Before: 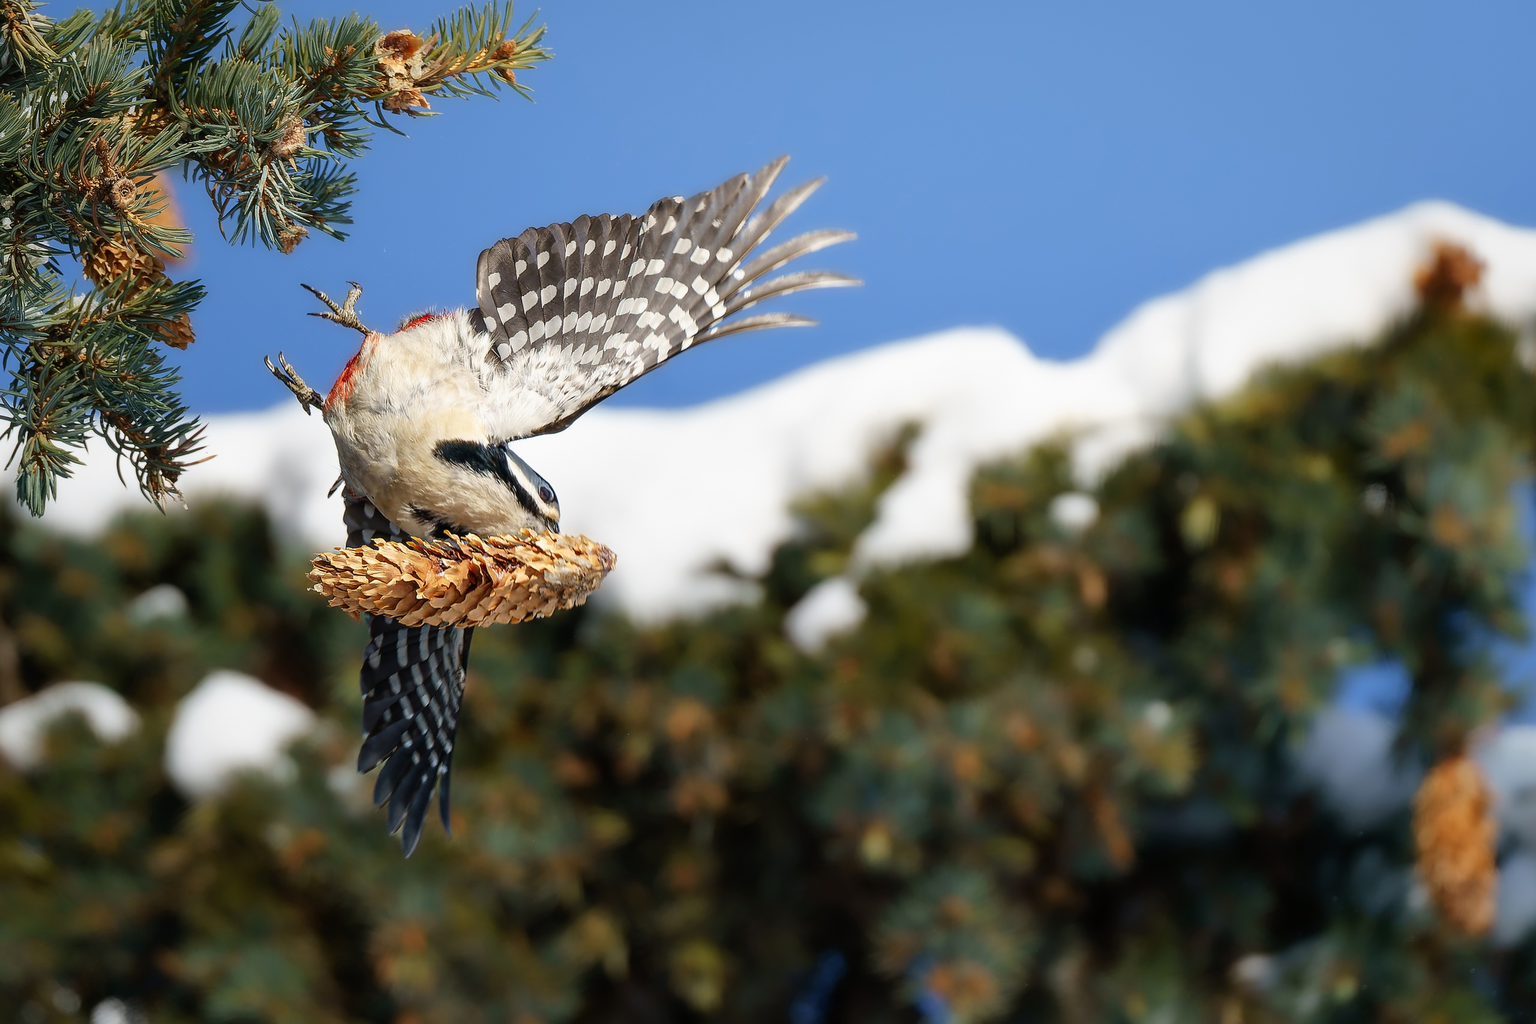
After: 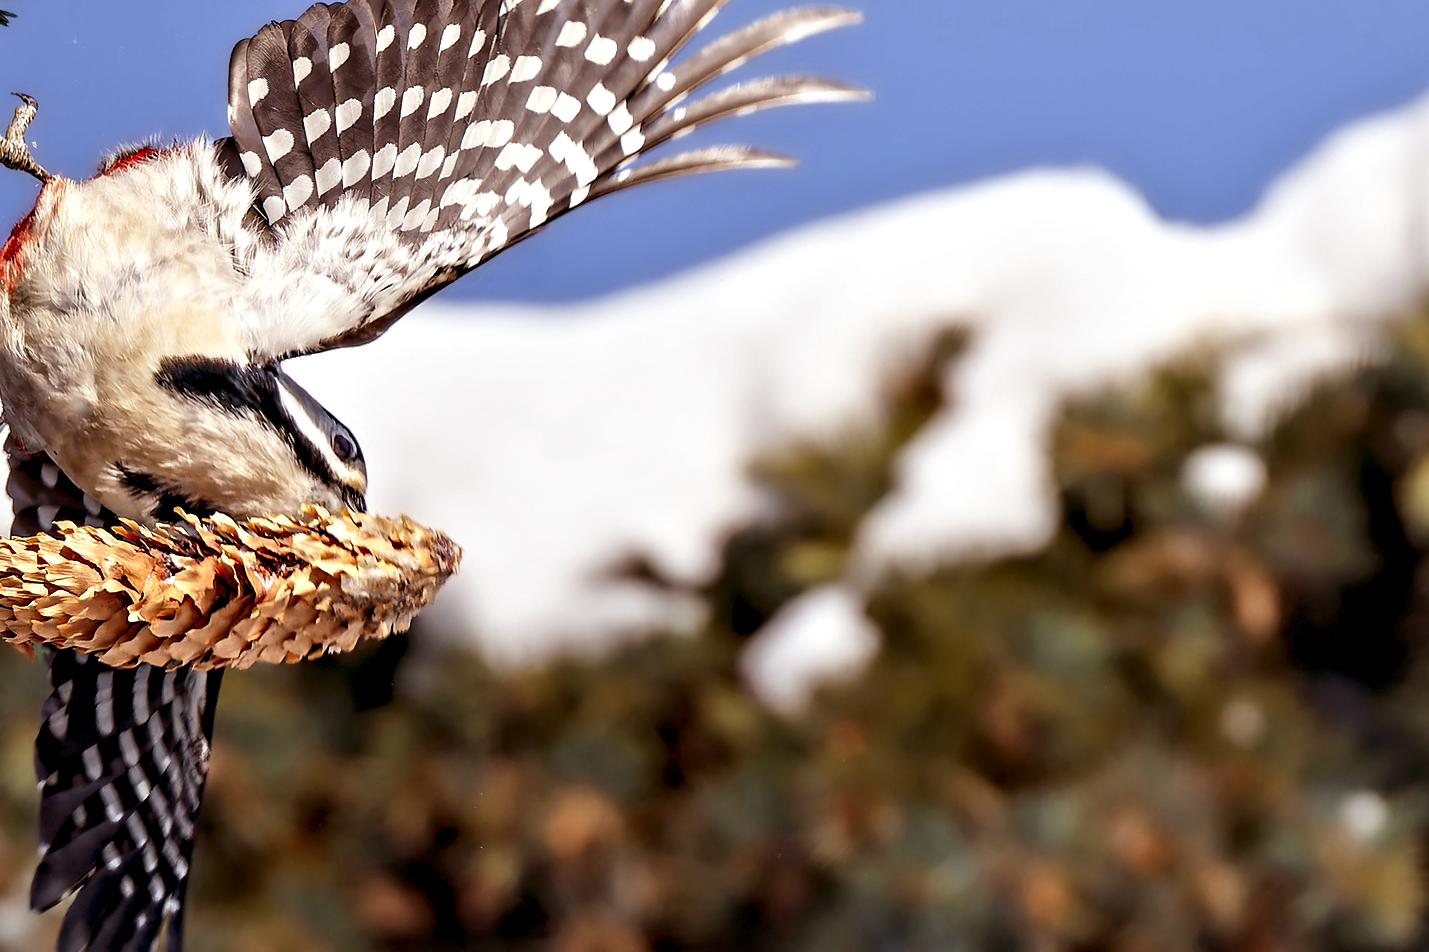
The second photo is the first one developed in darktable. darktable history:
crop and rotate: left 22.13%, top 22.054%, right 22.026%, bottom 22.102%
rgb levels: mode RGB, independent channels, levels [[0, 0.474, 1], [0, 0.5, 1], [0, 0.5, 1]]
contrast equalizer: y [[0.511, 0.558, 0.631, 0.632, 0.559, 0.512], [0.5 ×6], [0.5 ×6], [0 ×6], [0 ×6]]
